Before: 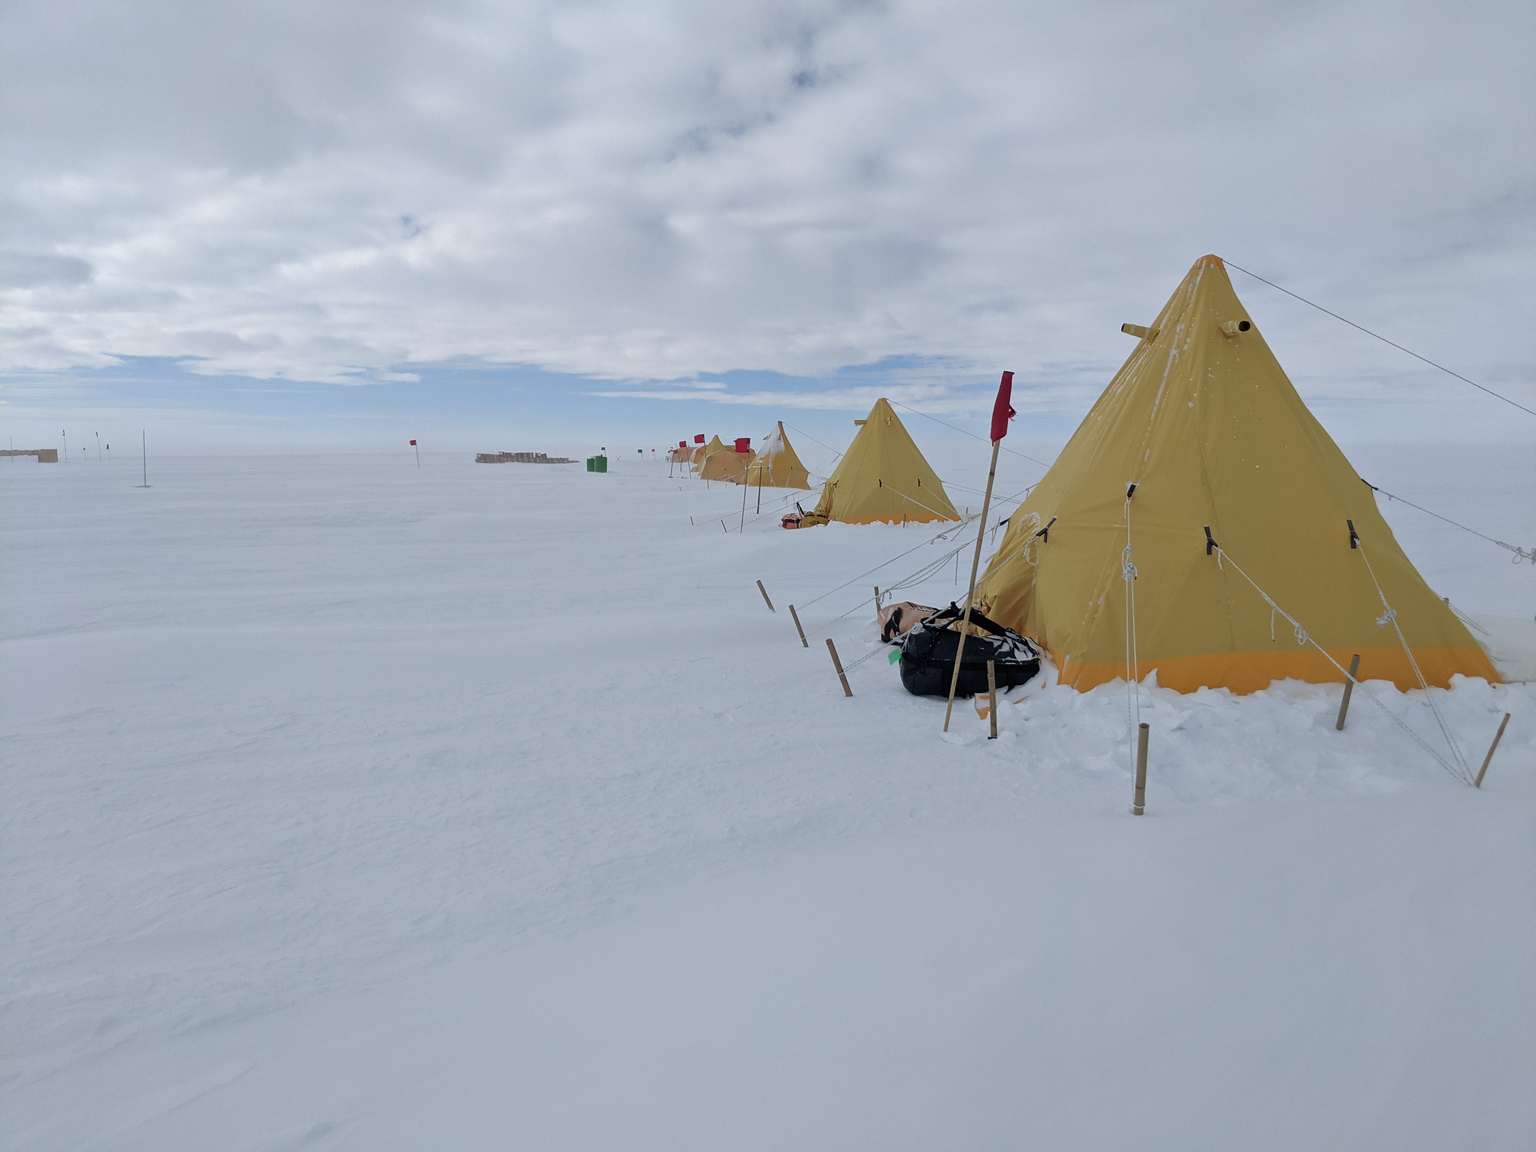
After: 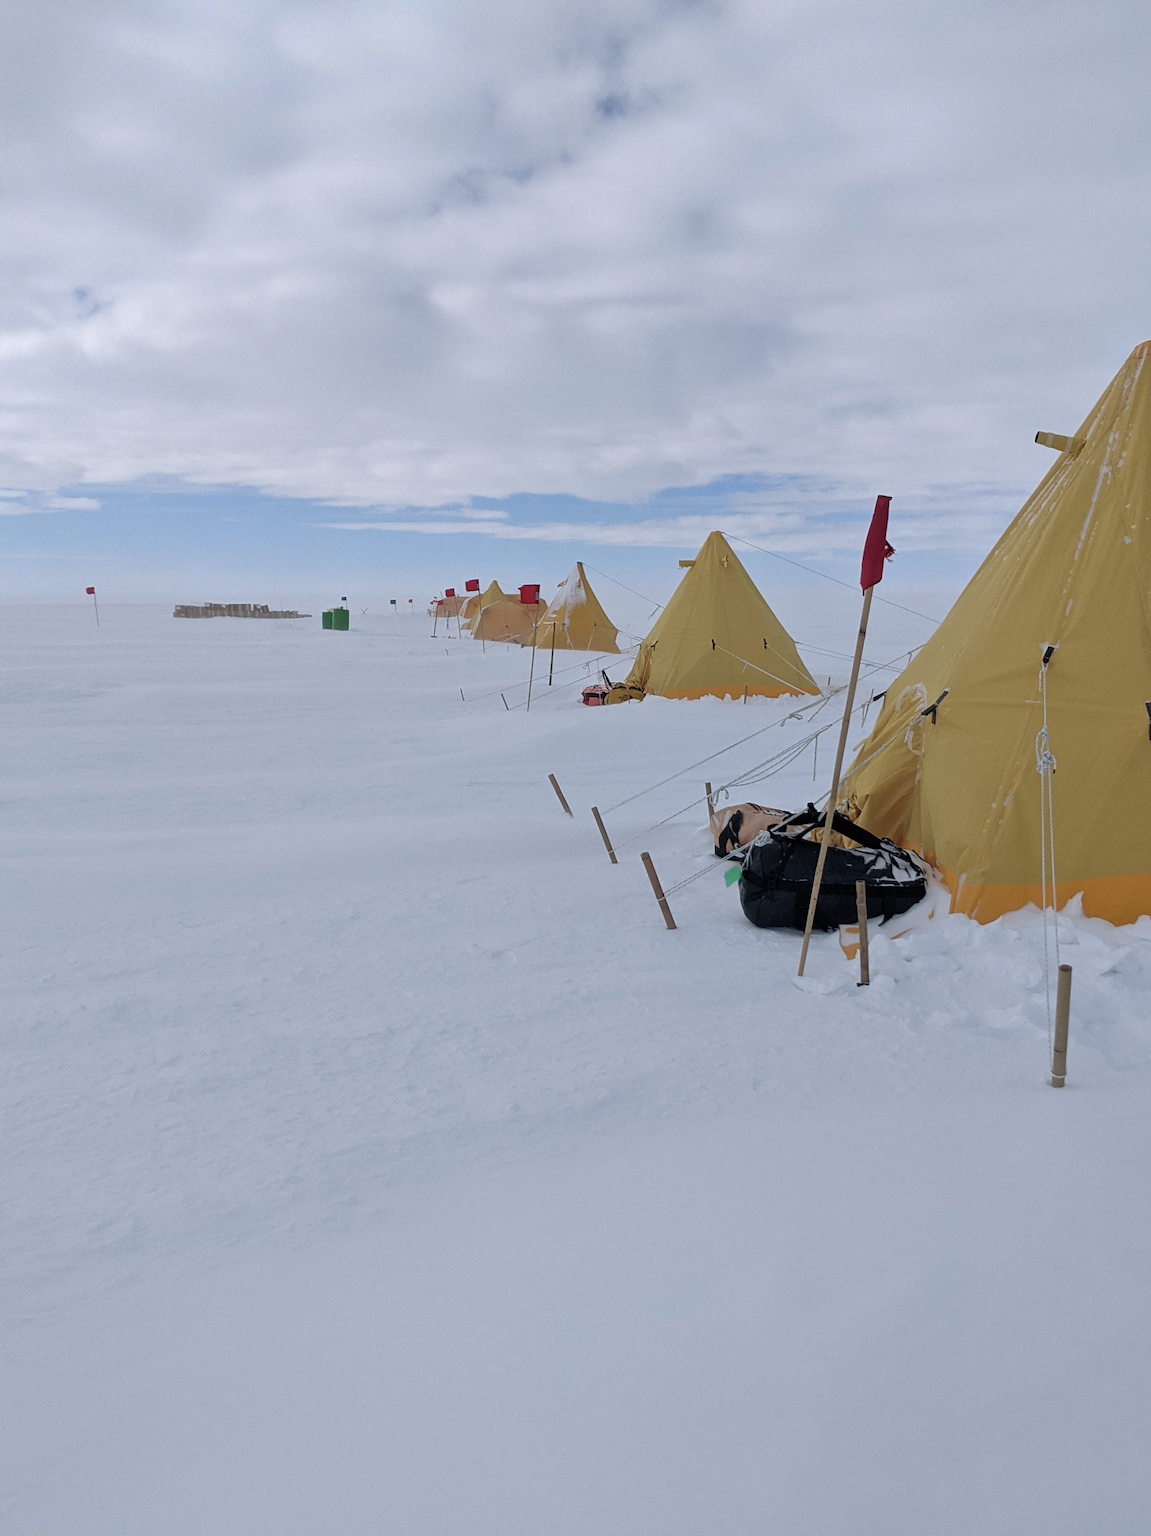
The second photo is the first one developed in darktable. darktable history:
white balance: red 1.009, blue 1.027
crop and rotate: left 22.516%, right 21.234%
